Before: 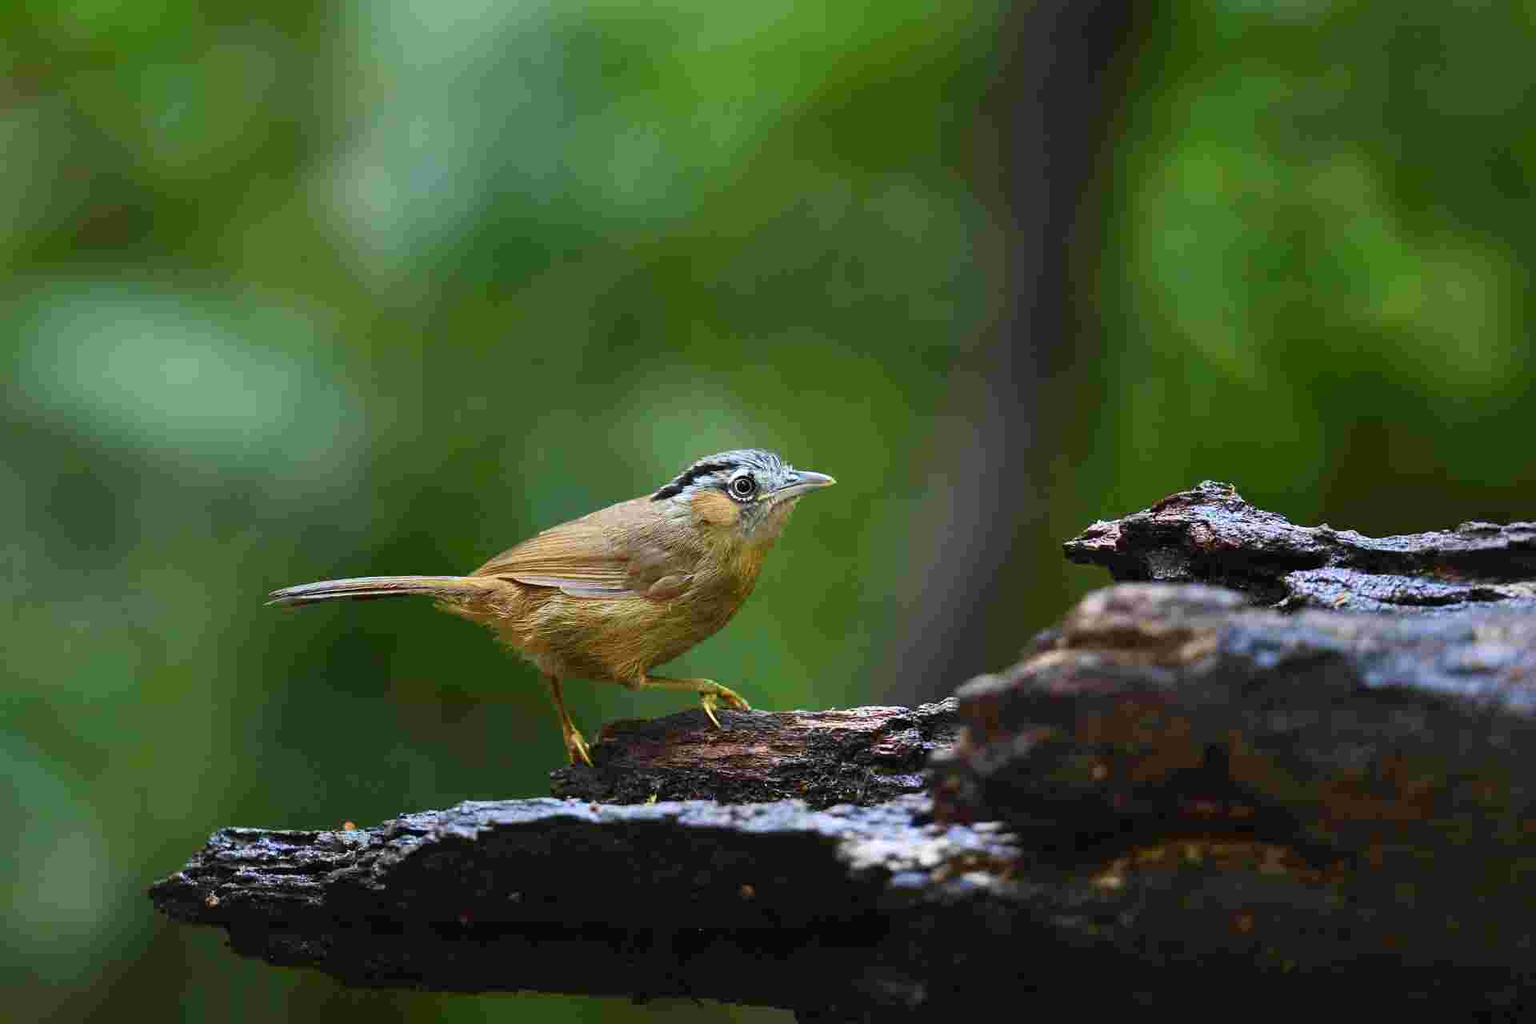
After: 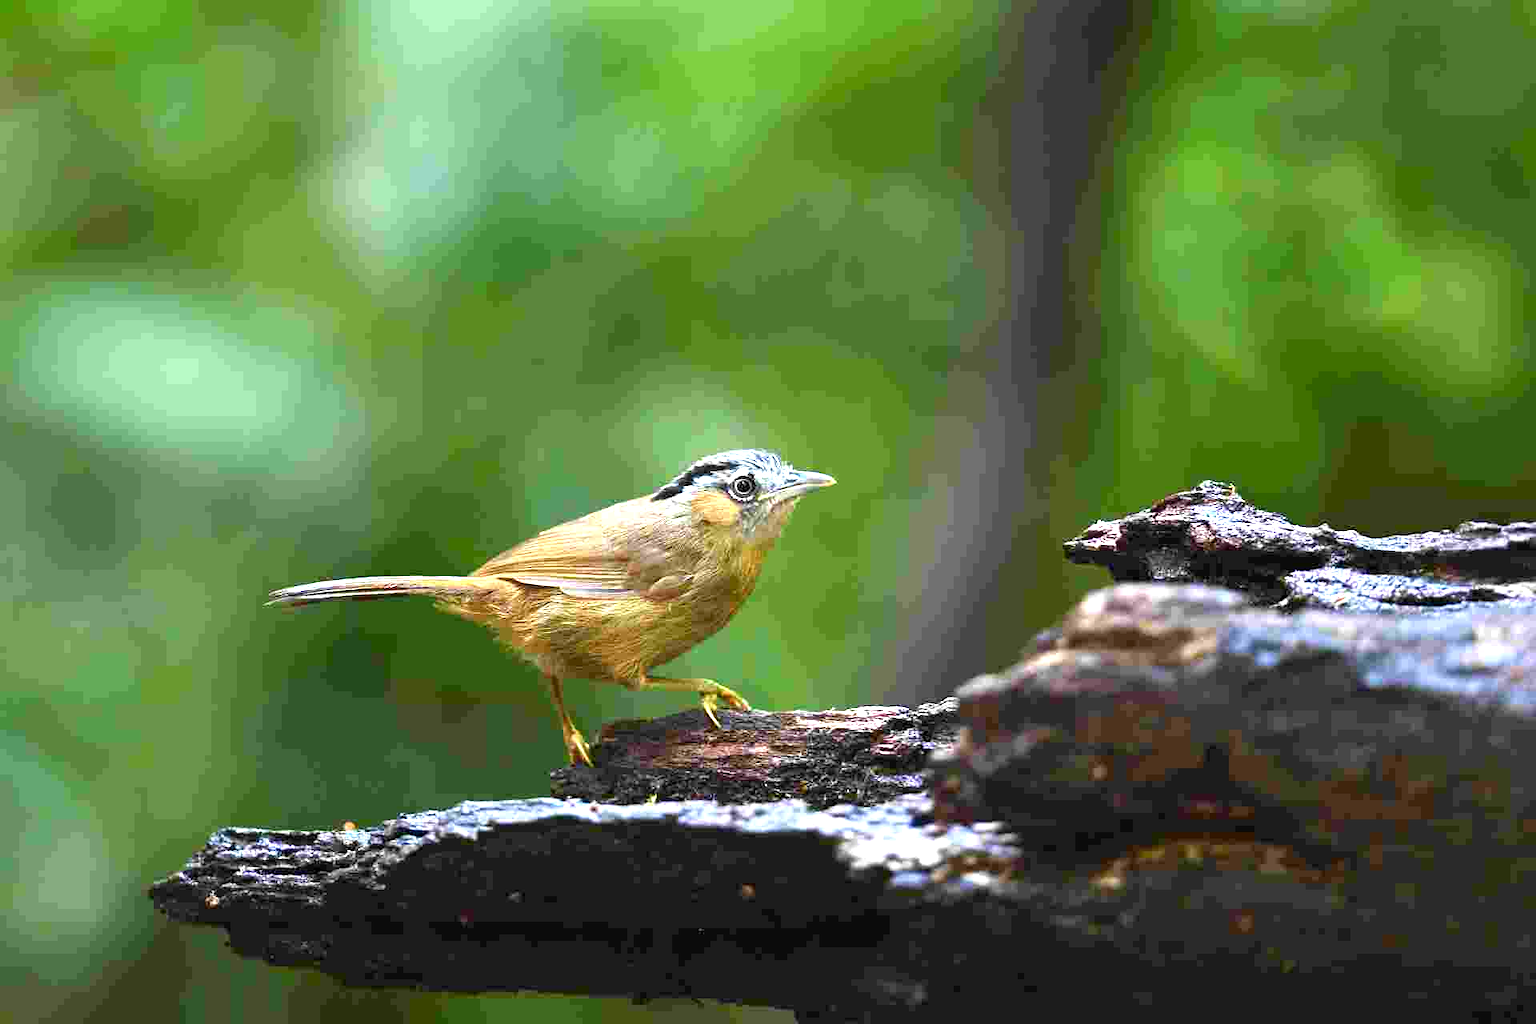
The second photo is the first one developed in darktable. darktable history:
exposure: black level correction 0.001, exposure 1.127 EV, compensate exposure bias true, compensate highlight preservation false
